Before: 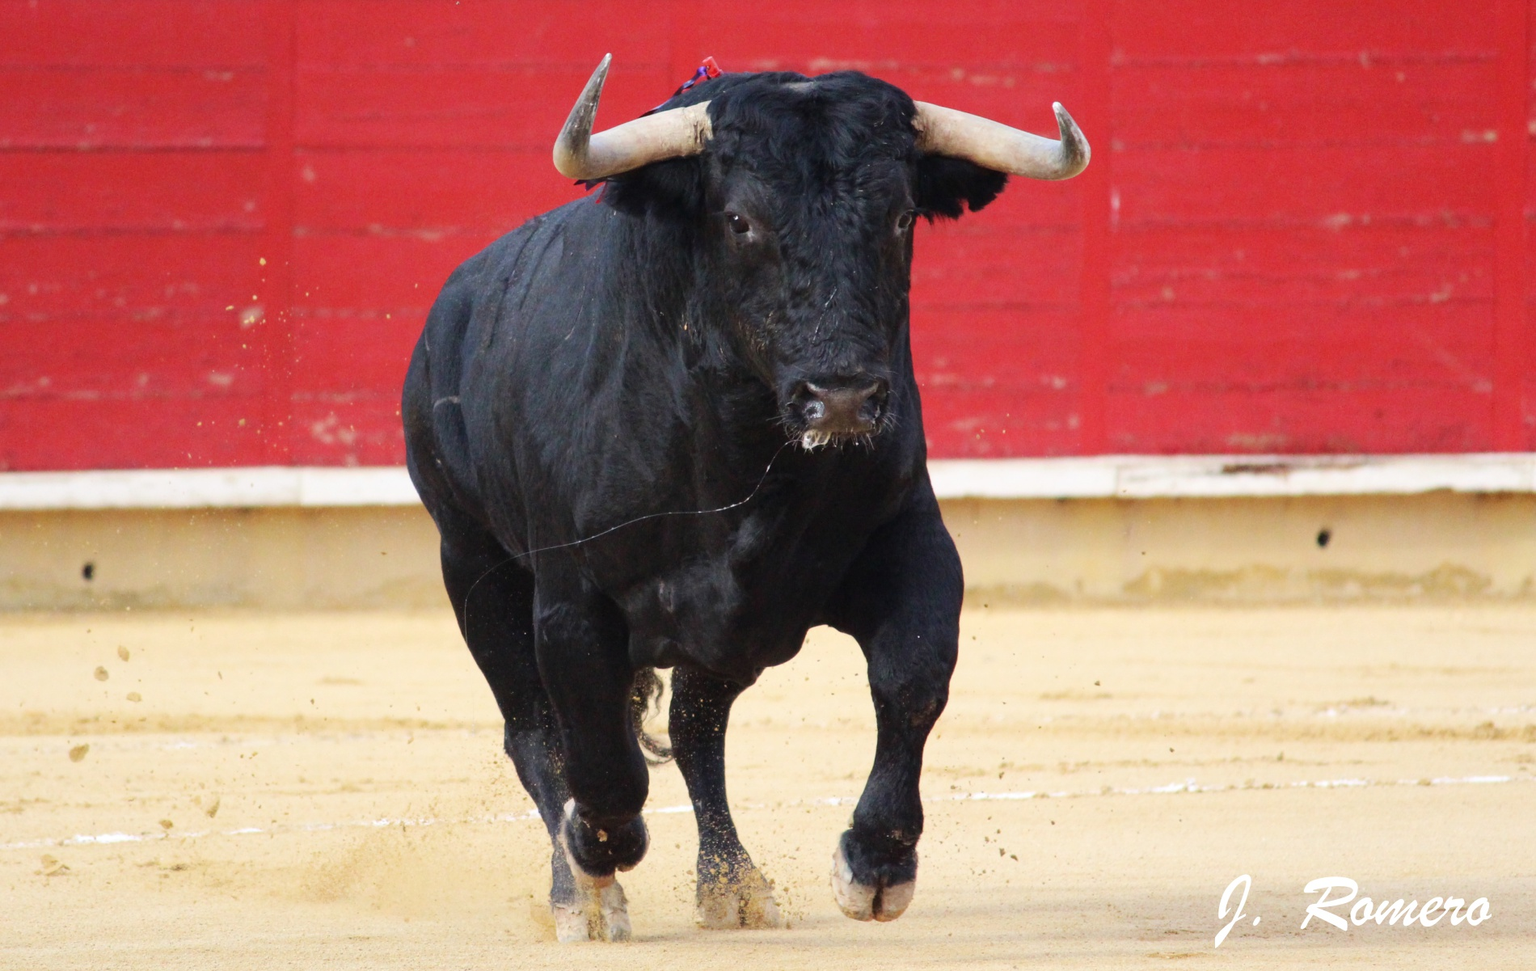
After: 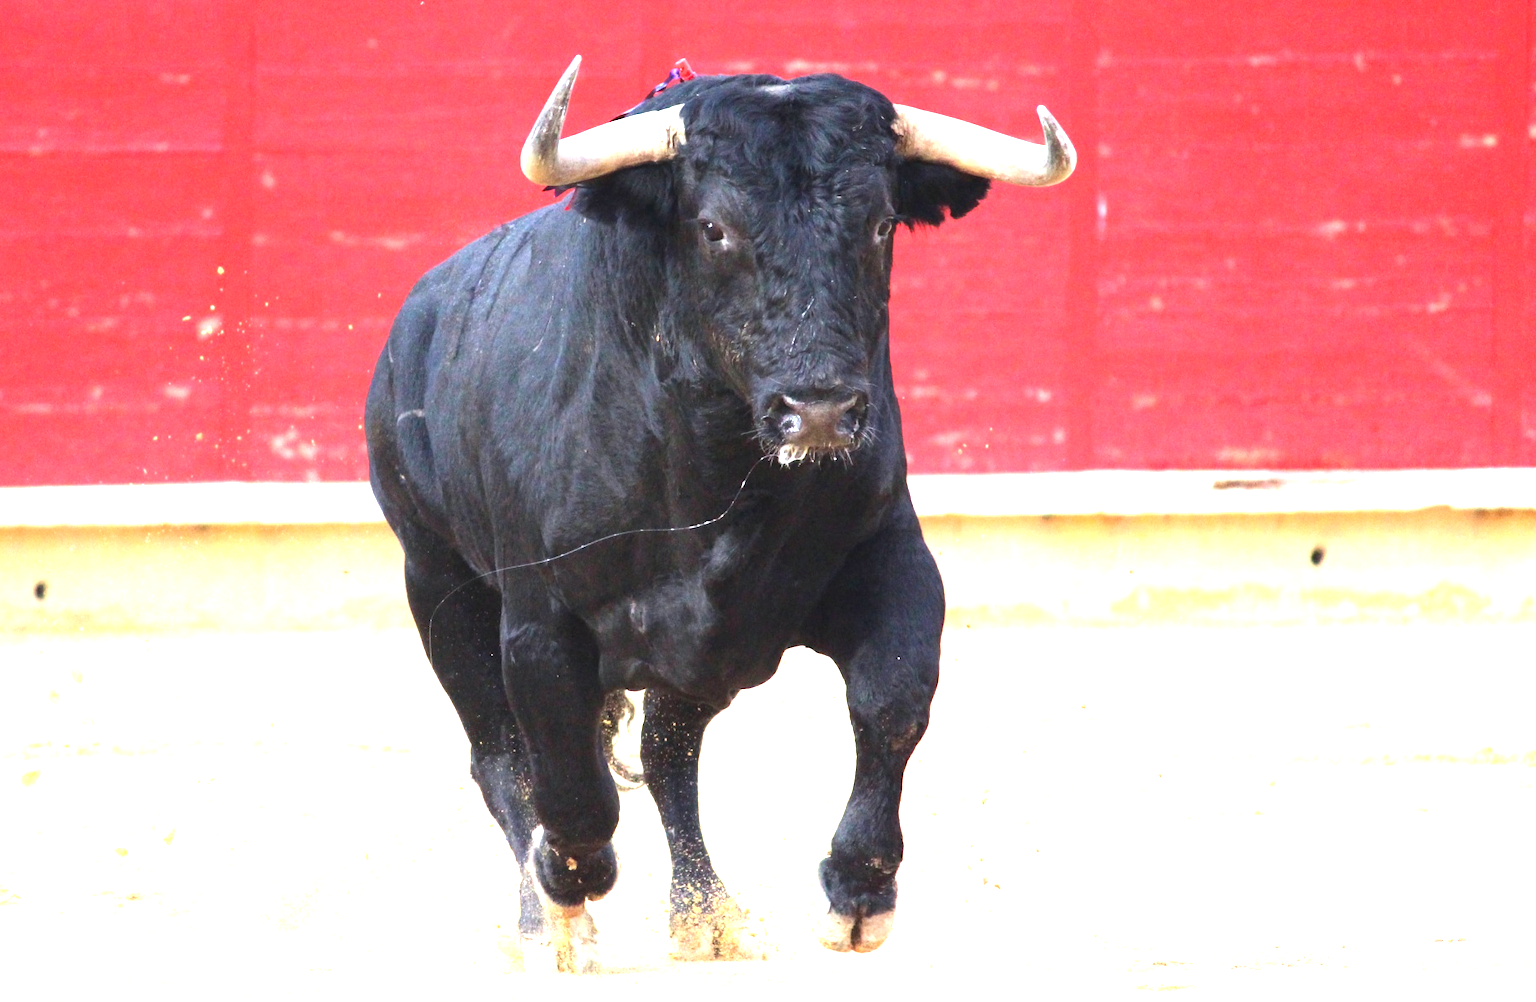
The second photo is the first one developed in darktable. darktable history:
crop and rotate: left 3.238%
exposure: black level correction 0, exposure 1.55 EV, compensate exposure bias true, compensate highlight preservation false
white balance: red 0.983, blue 1.036
